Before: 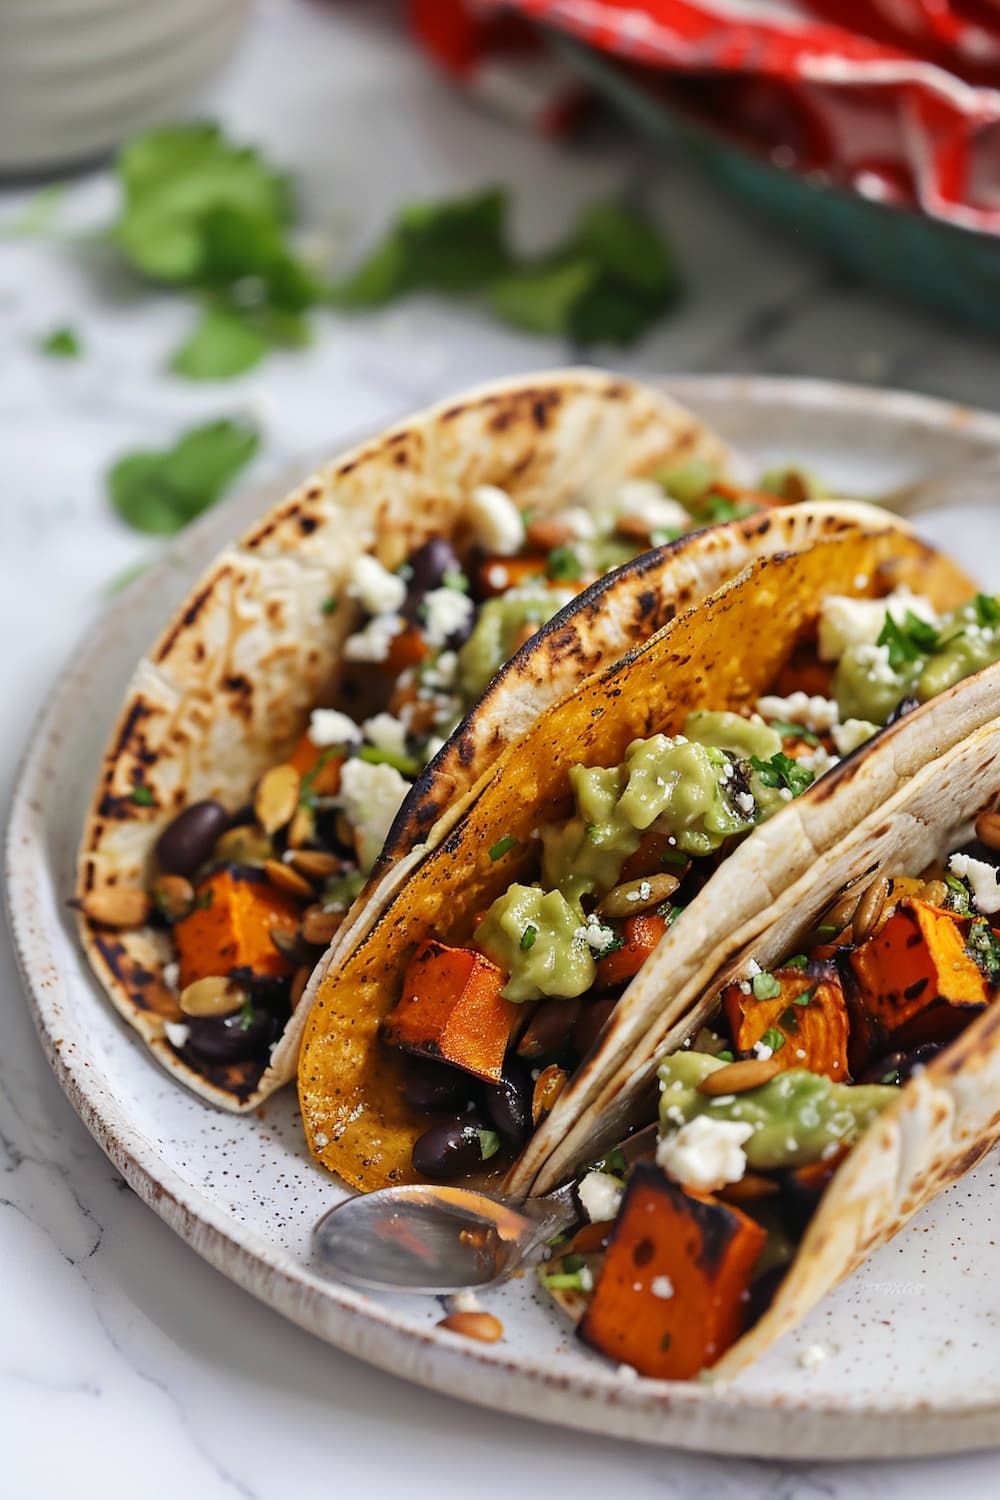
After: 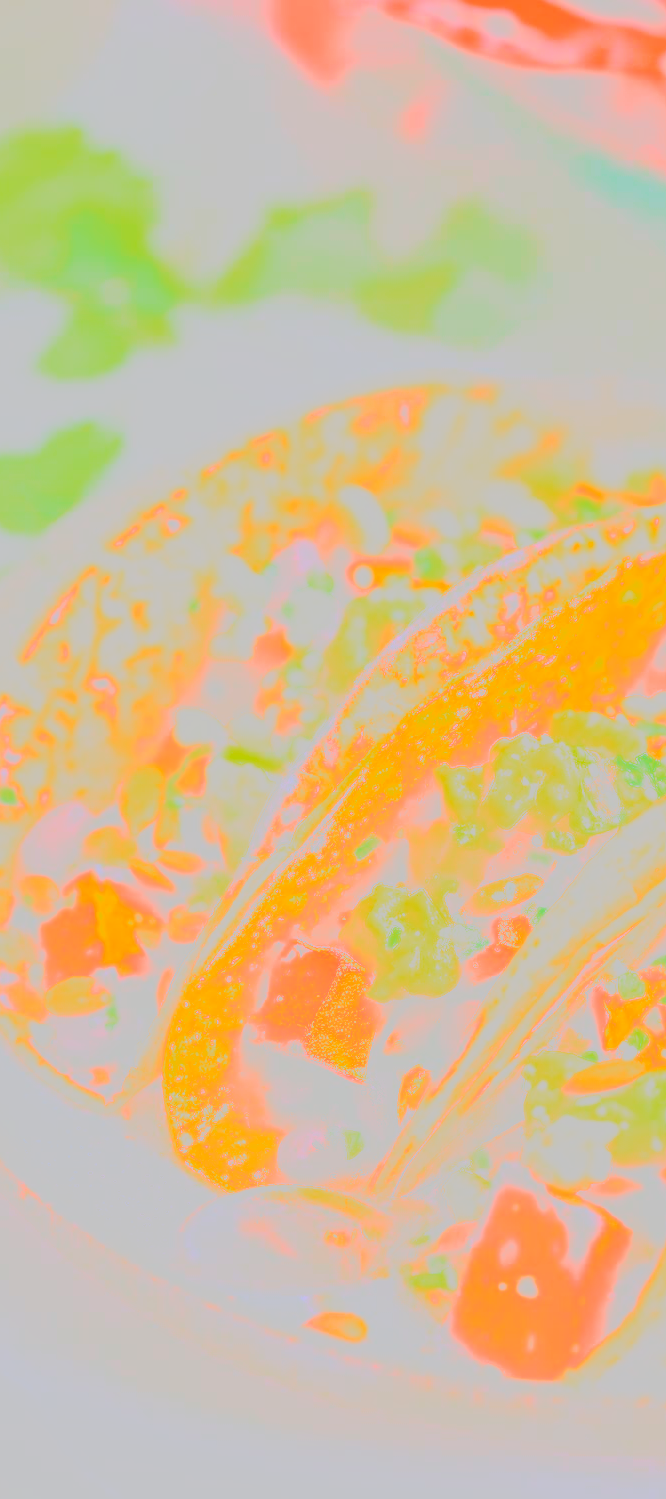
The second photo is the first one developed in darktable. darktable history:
sharpen: radius 1.4, amount 1.25, threshold 0.7
base curve: curves: ch0 [(0, 0) (0.028, 0.03) (0.121, 0.232) (0.46, 0.748) (0.859, 0.968) (1, 1)], preserve colors none
crop and rotate: left 13.537%, right 19.796%
bloom: size 70%, threshold 25%, strength 70%
contrast brightness saturation: contrast -0.99, brightness -0.17, saturation 0.75
color correction: saturation 0.57
